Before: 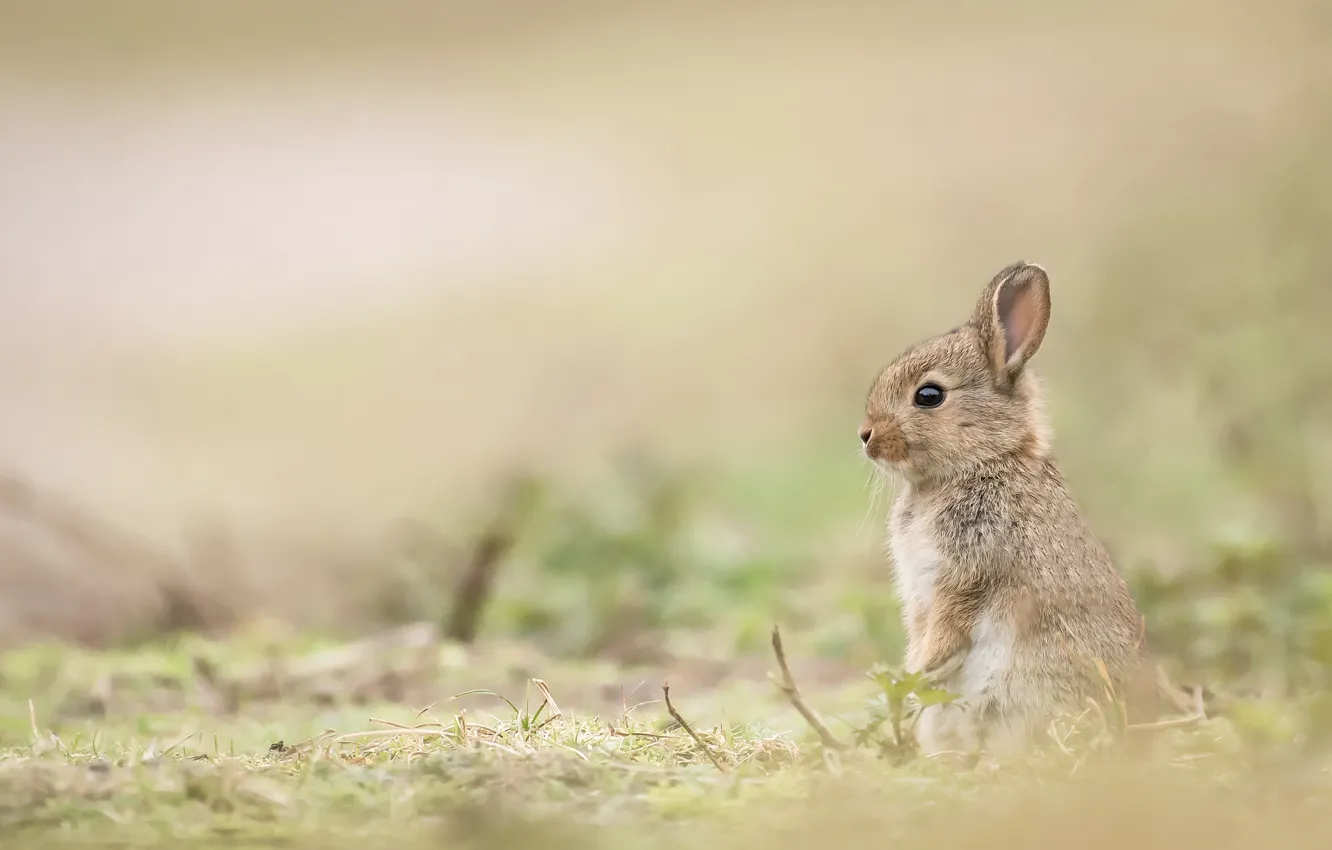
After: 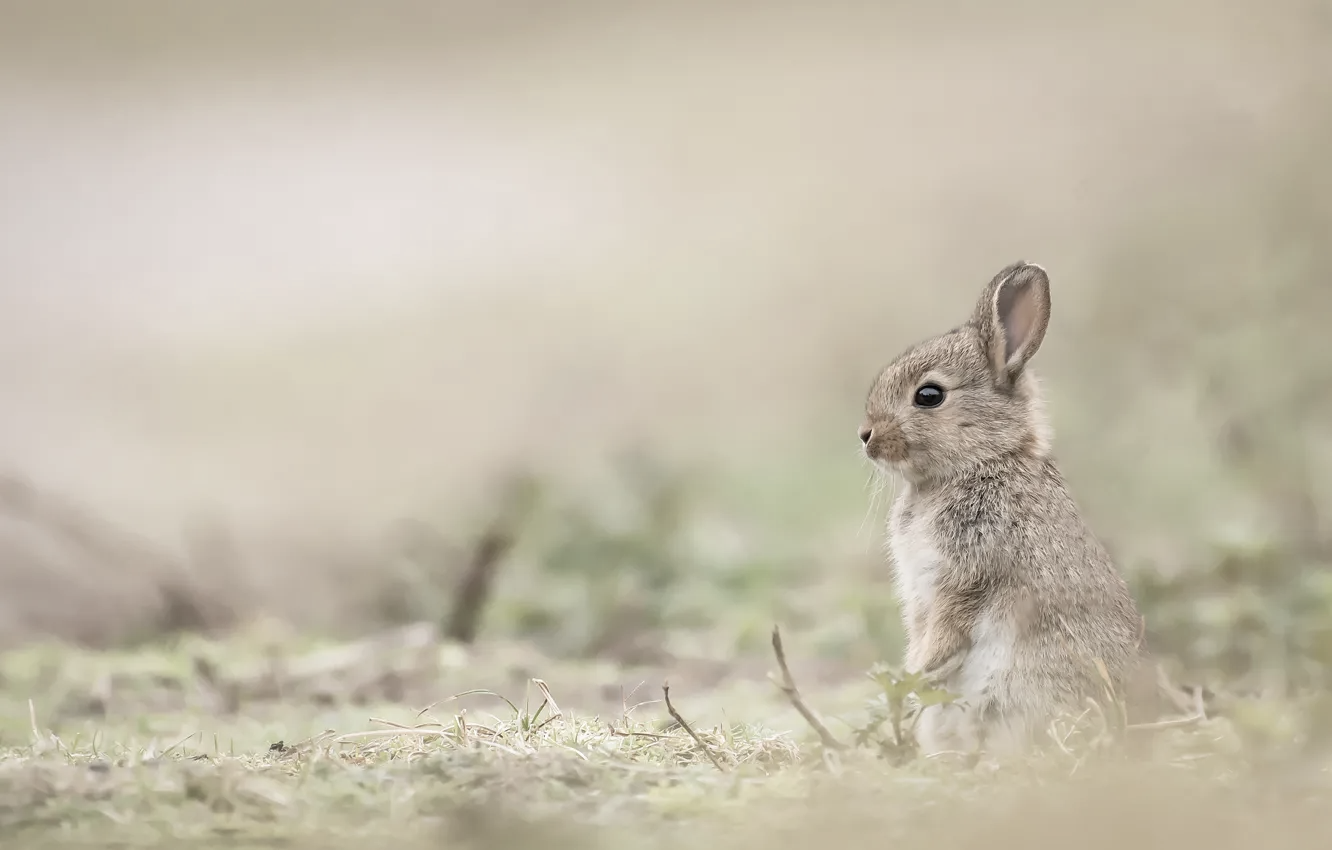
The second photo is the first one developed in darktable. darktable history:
color correction: highlights b* -0.036, saturation 0.523
